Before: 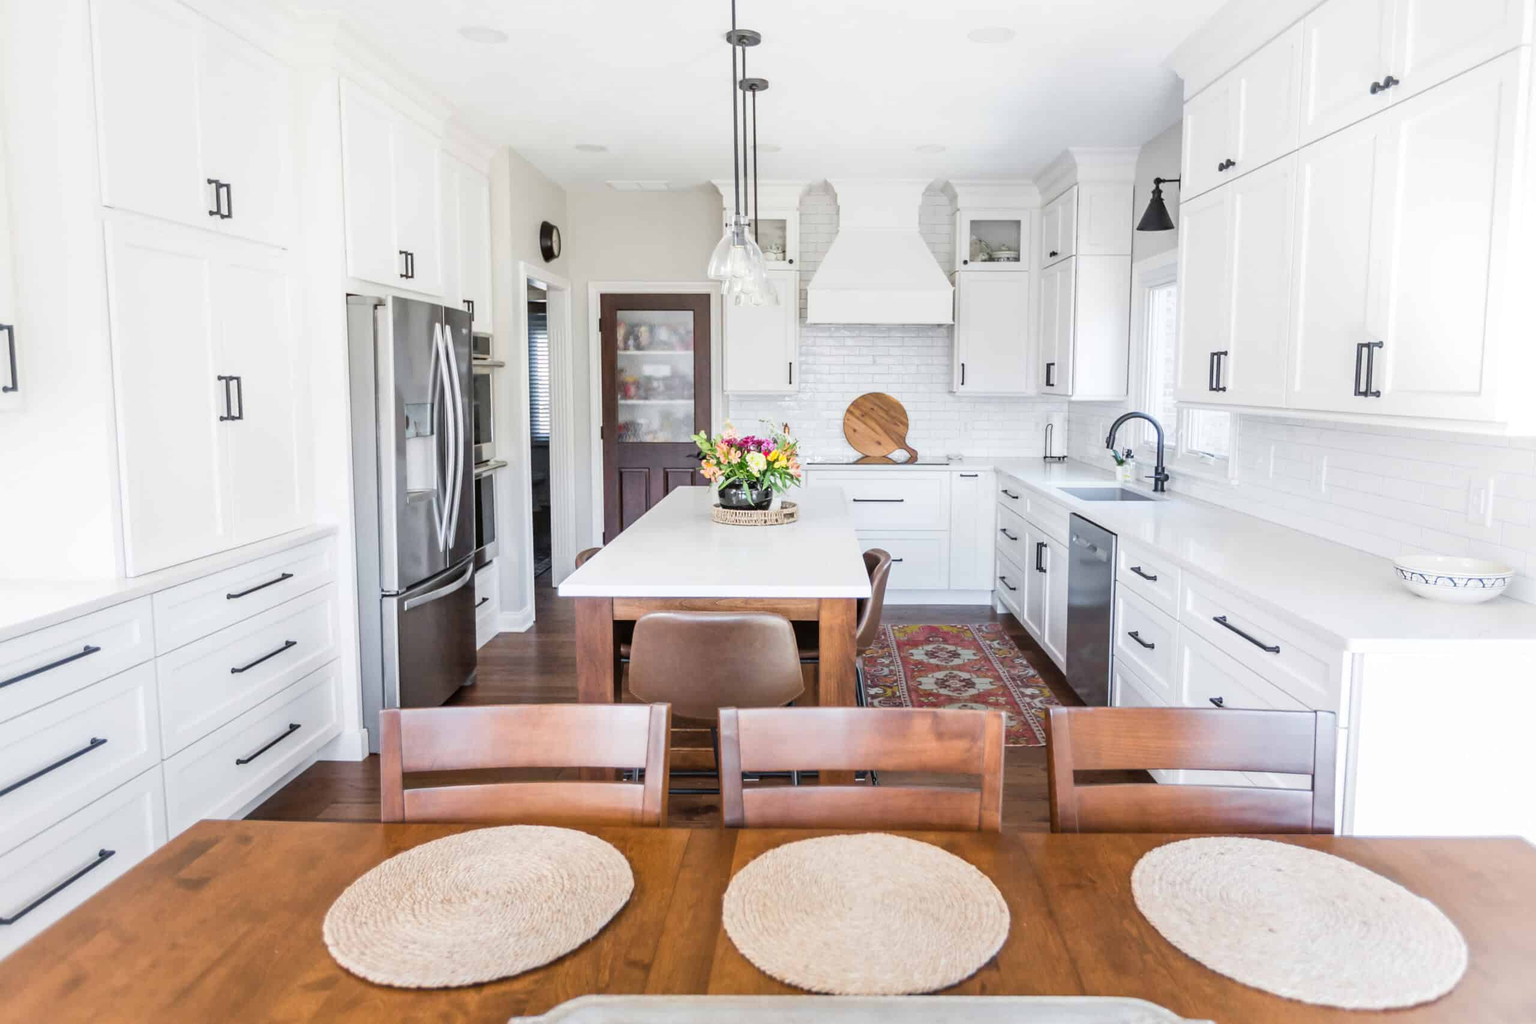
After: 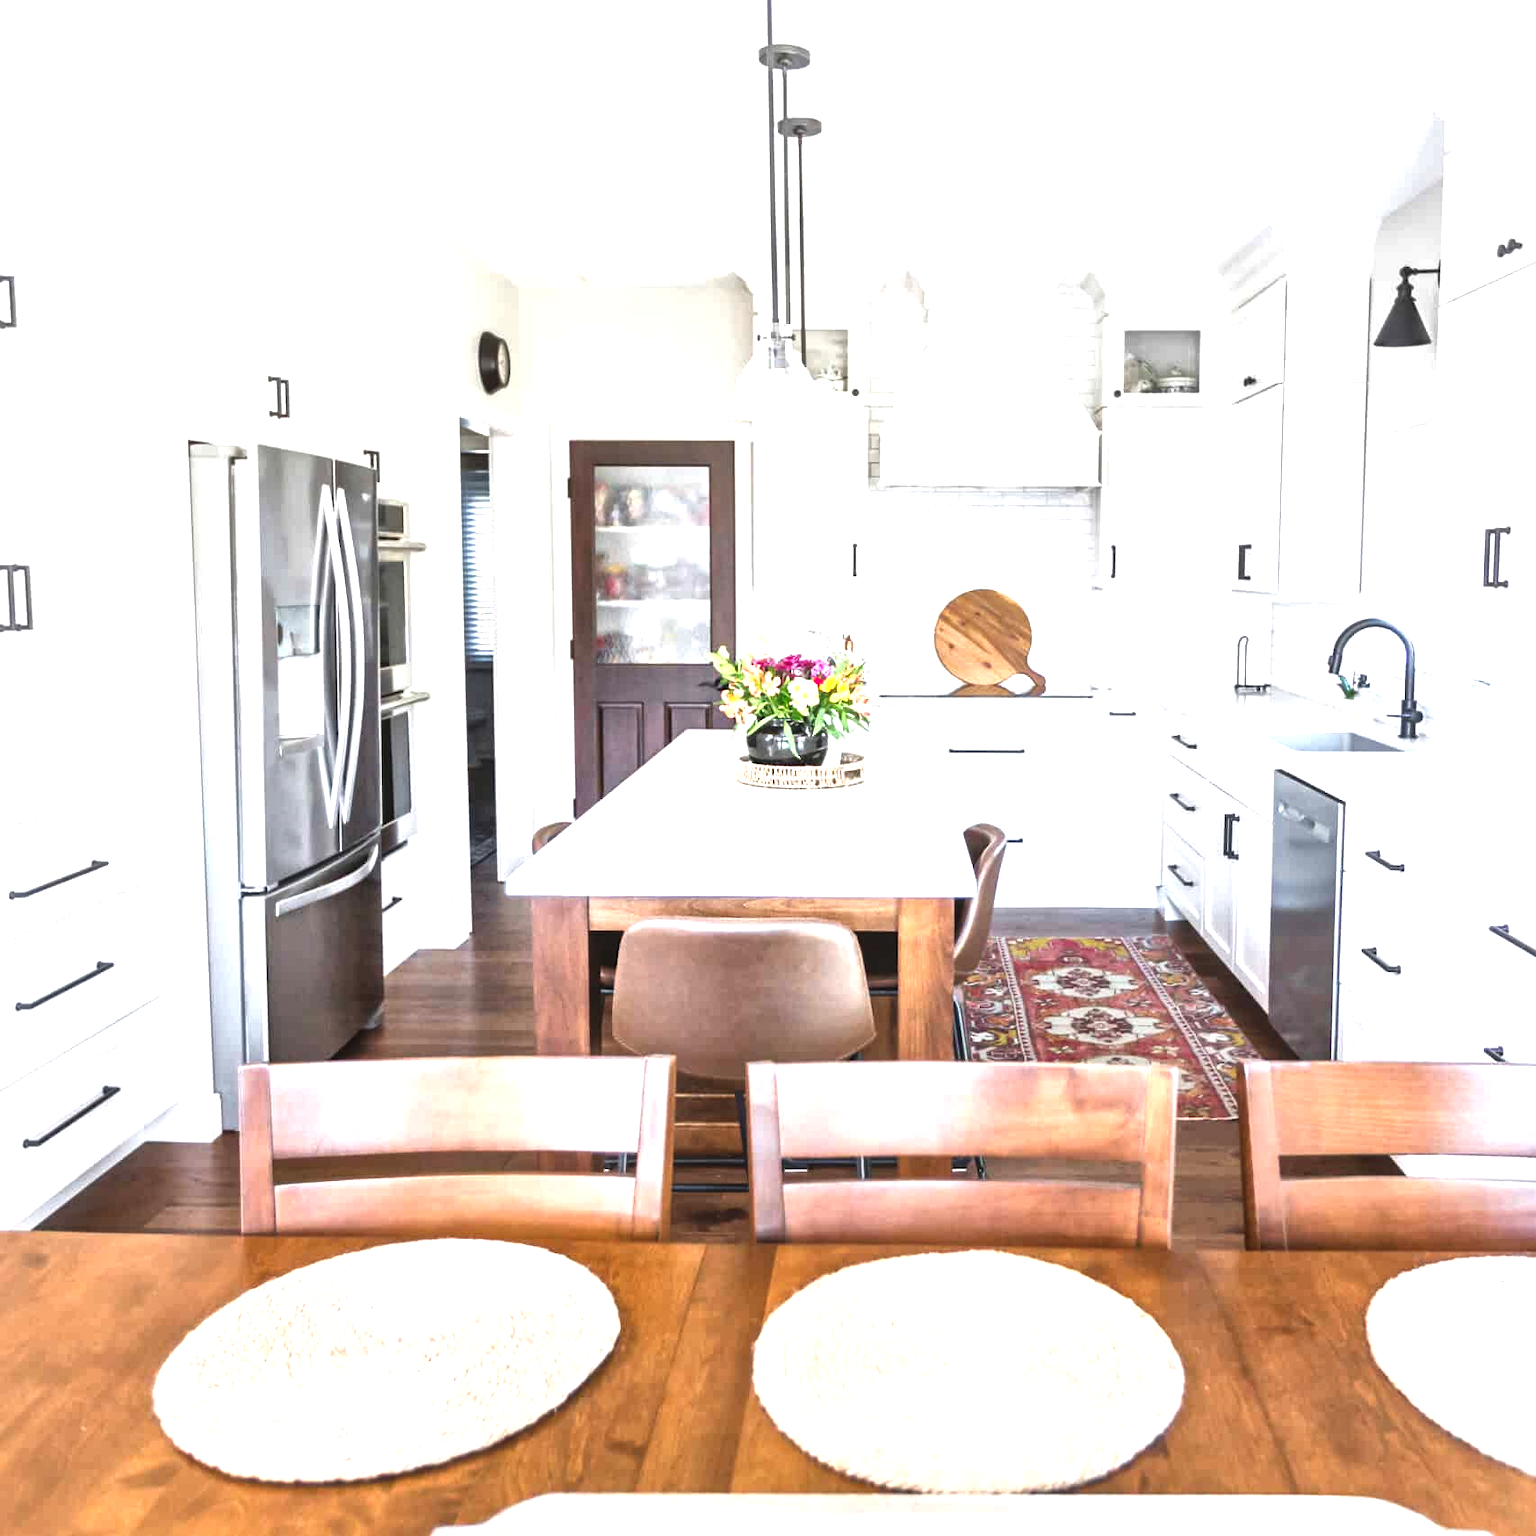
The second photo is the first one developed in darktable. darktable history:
local contrast: mode bilateral grid, contrast 25, coarseness 60, detail 151%, midtone range 0.2
crop and rotate: left 14.385%, right 18.948%
exposure: black level correction -0.005, exposure 1 EV, compensate highlight preservation false
